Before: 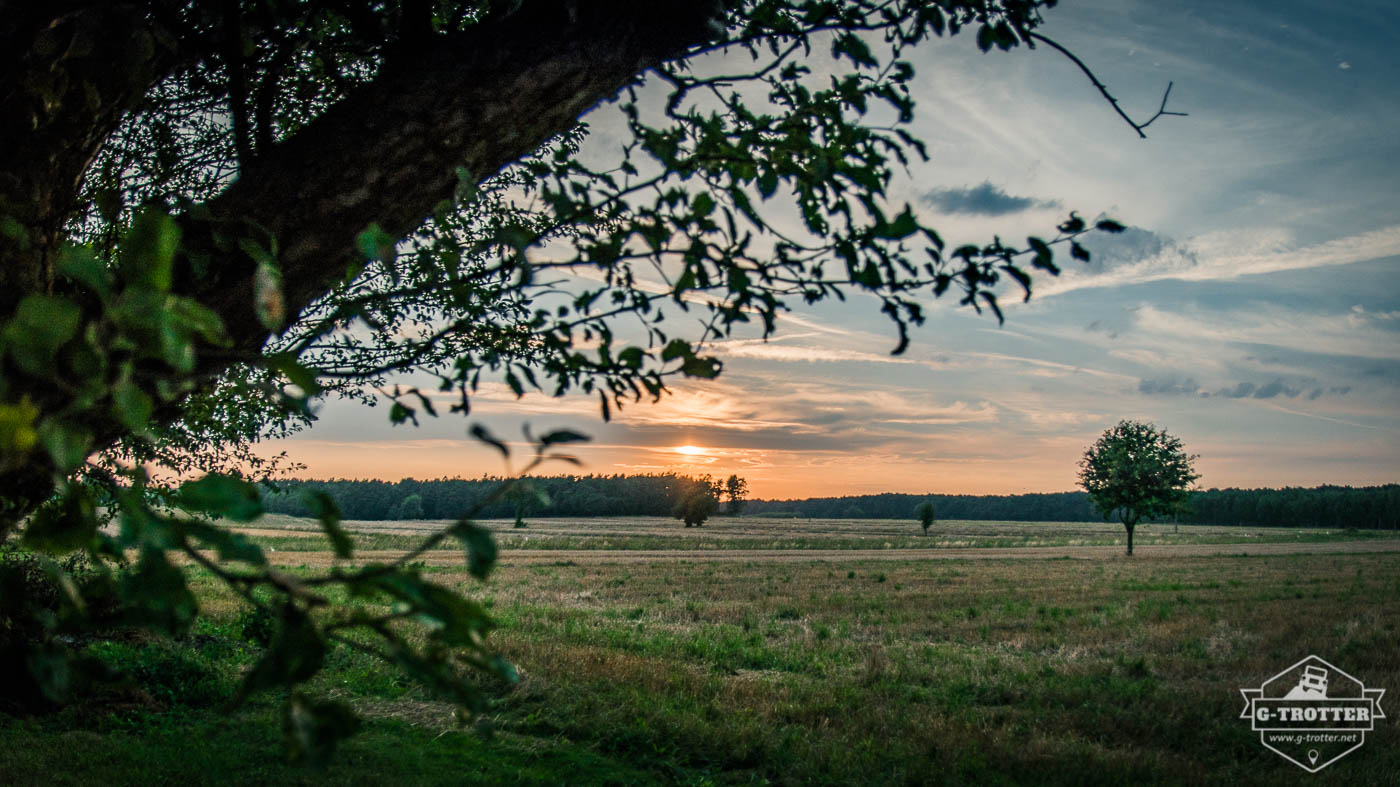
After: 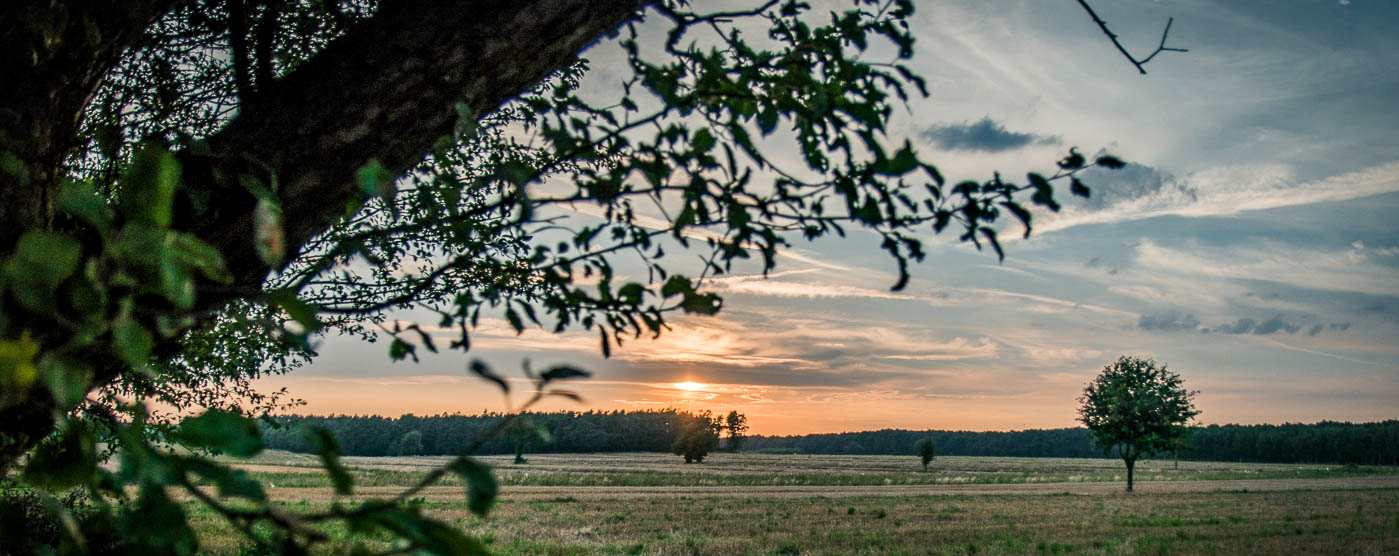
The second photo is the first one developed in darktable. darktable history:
crop and rotate: top 8.293%, bottom 20.996%
local contrast: mode bilateral grid, contrast 20, coarseness 50, detail 120%, midtone range 0.2
